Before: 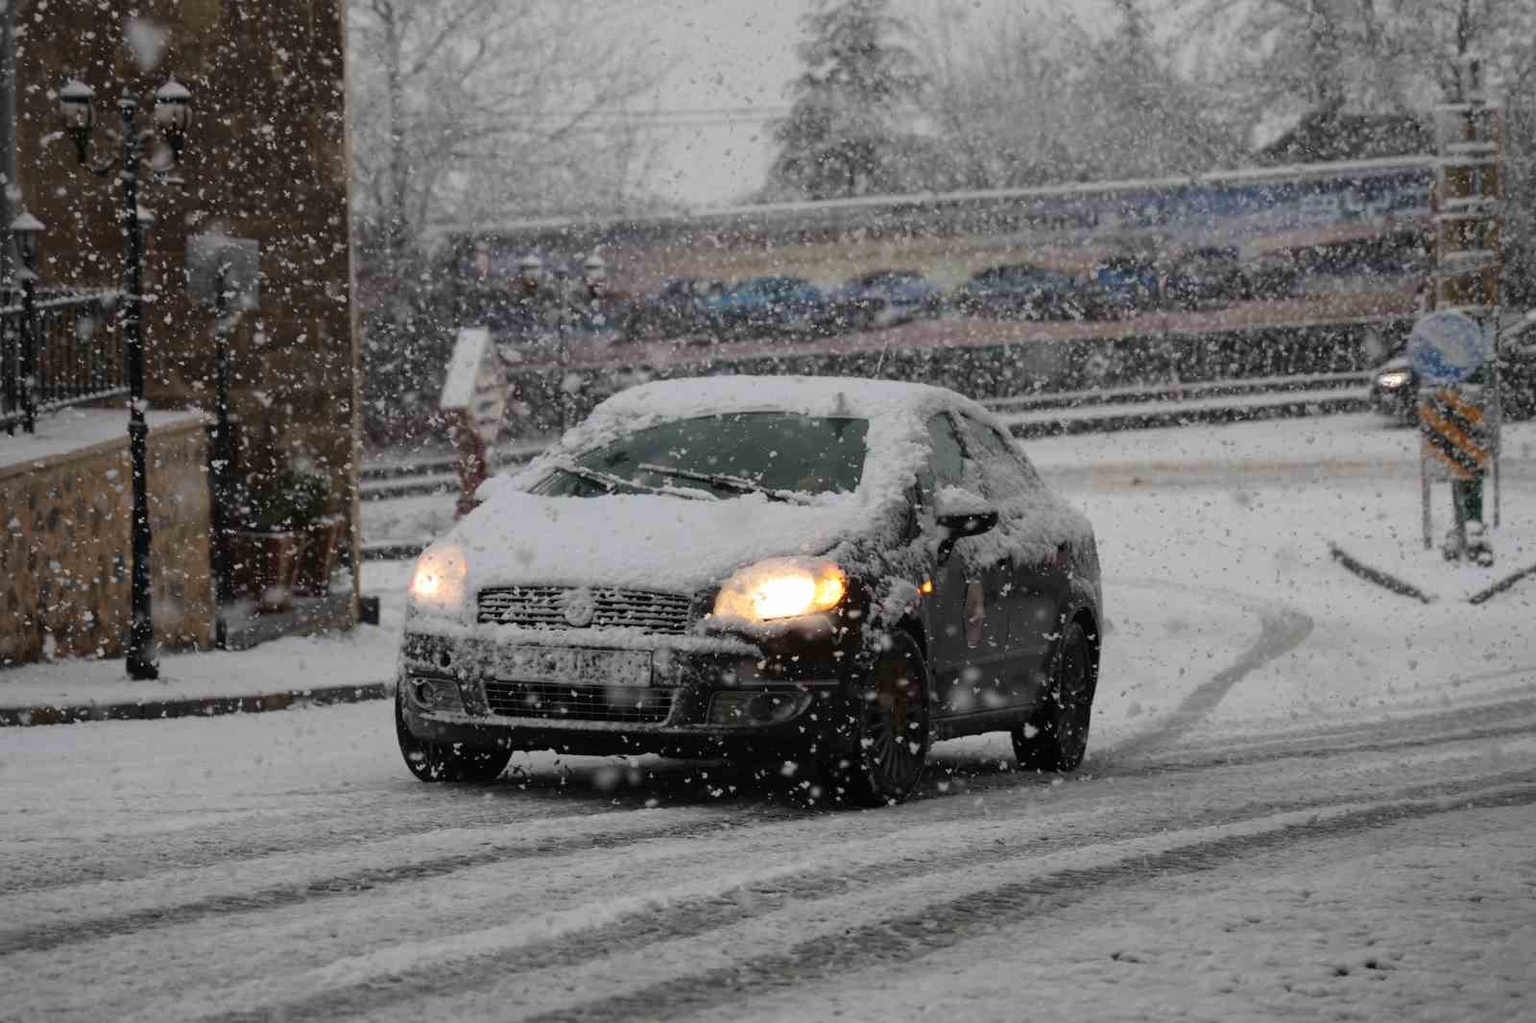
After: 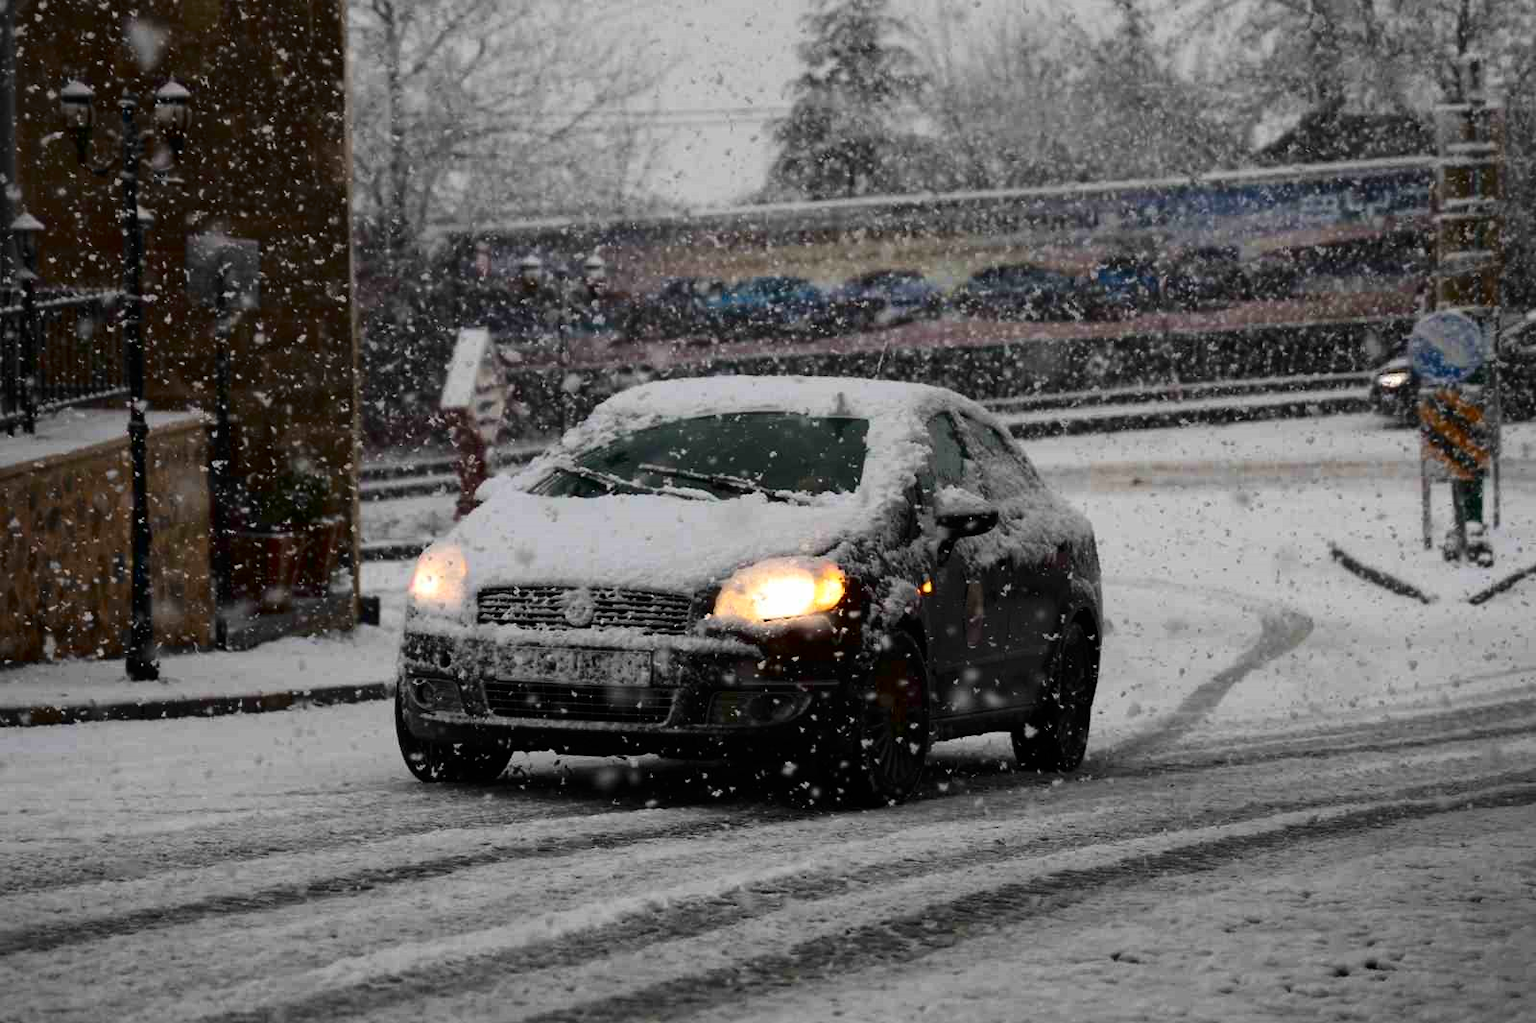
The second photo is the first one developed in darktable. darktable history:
contrast brightness saturation: contrast 0.213, brightness -0.115, saturation 0.21
